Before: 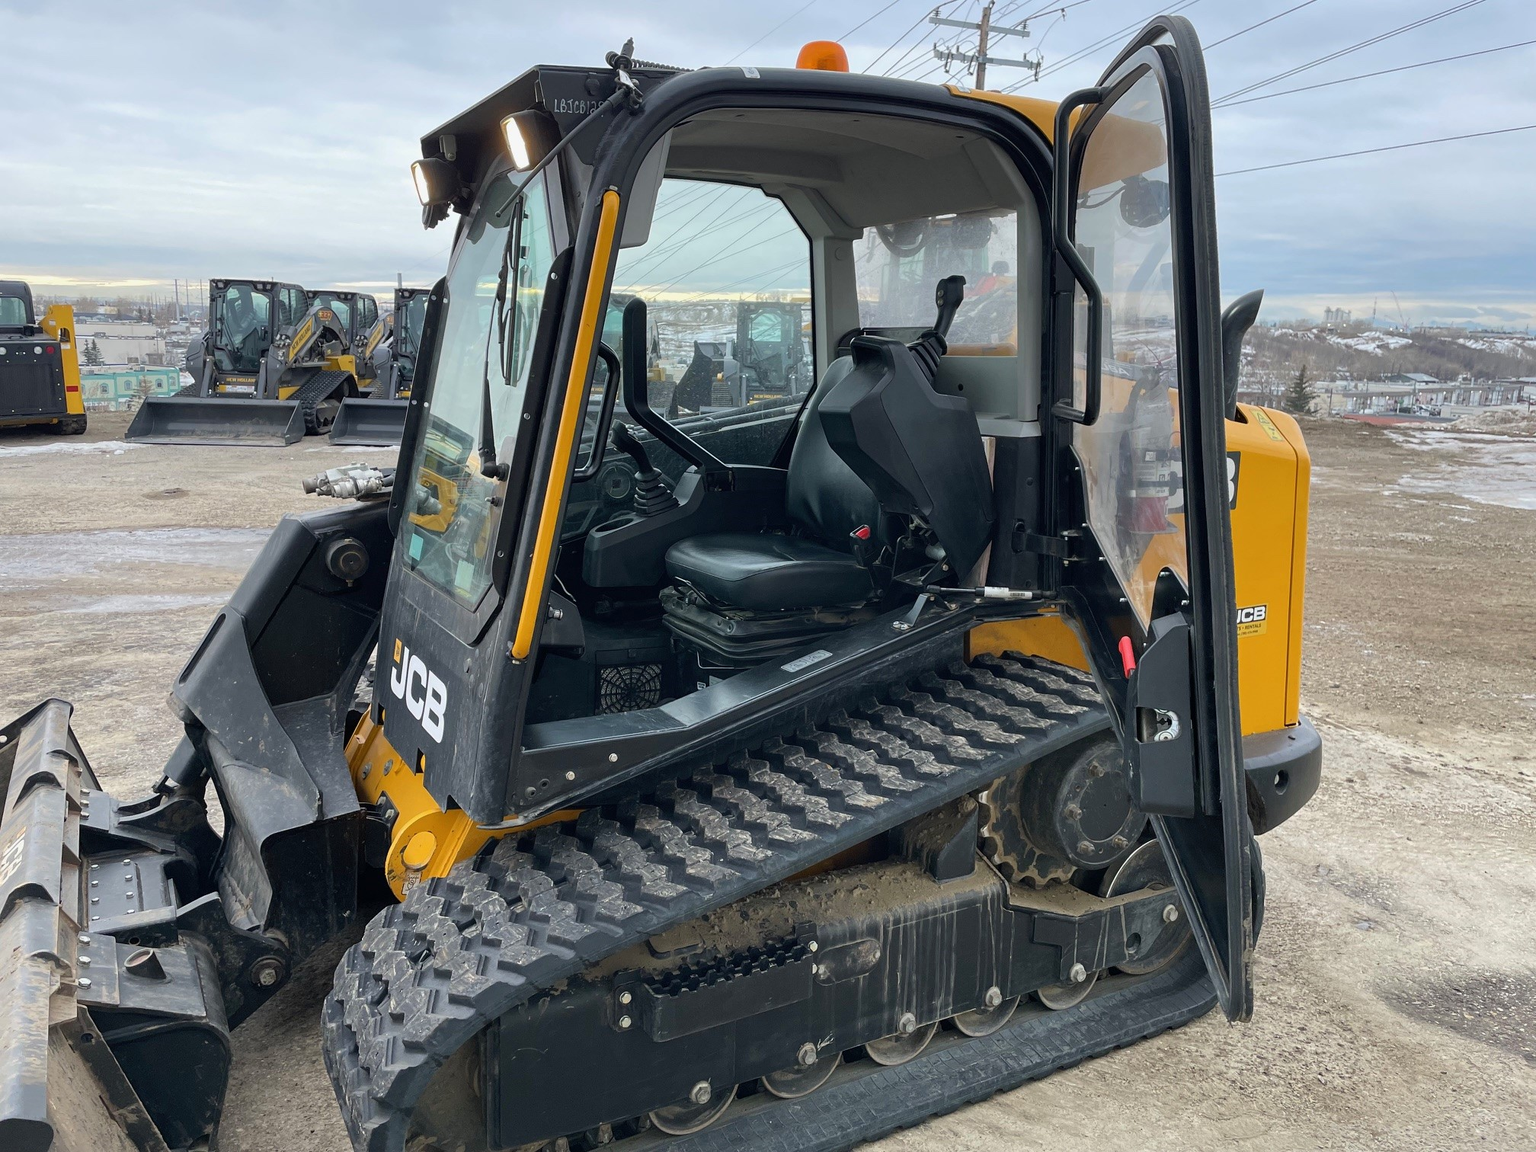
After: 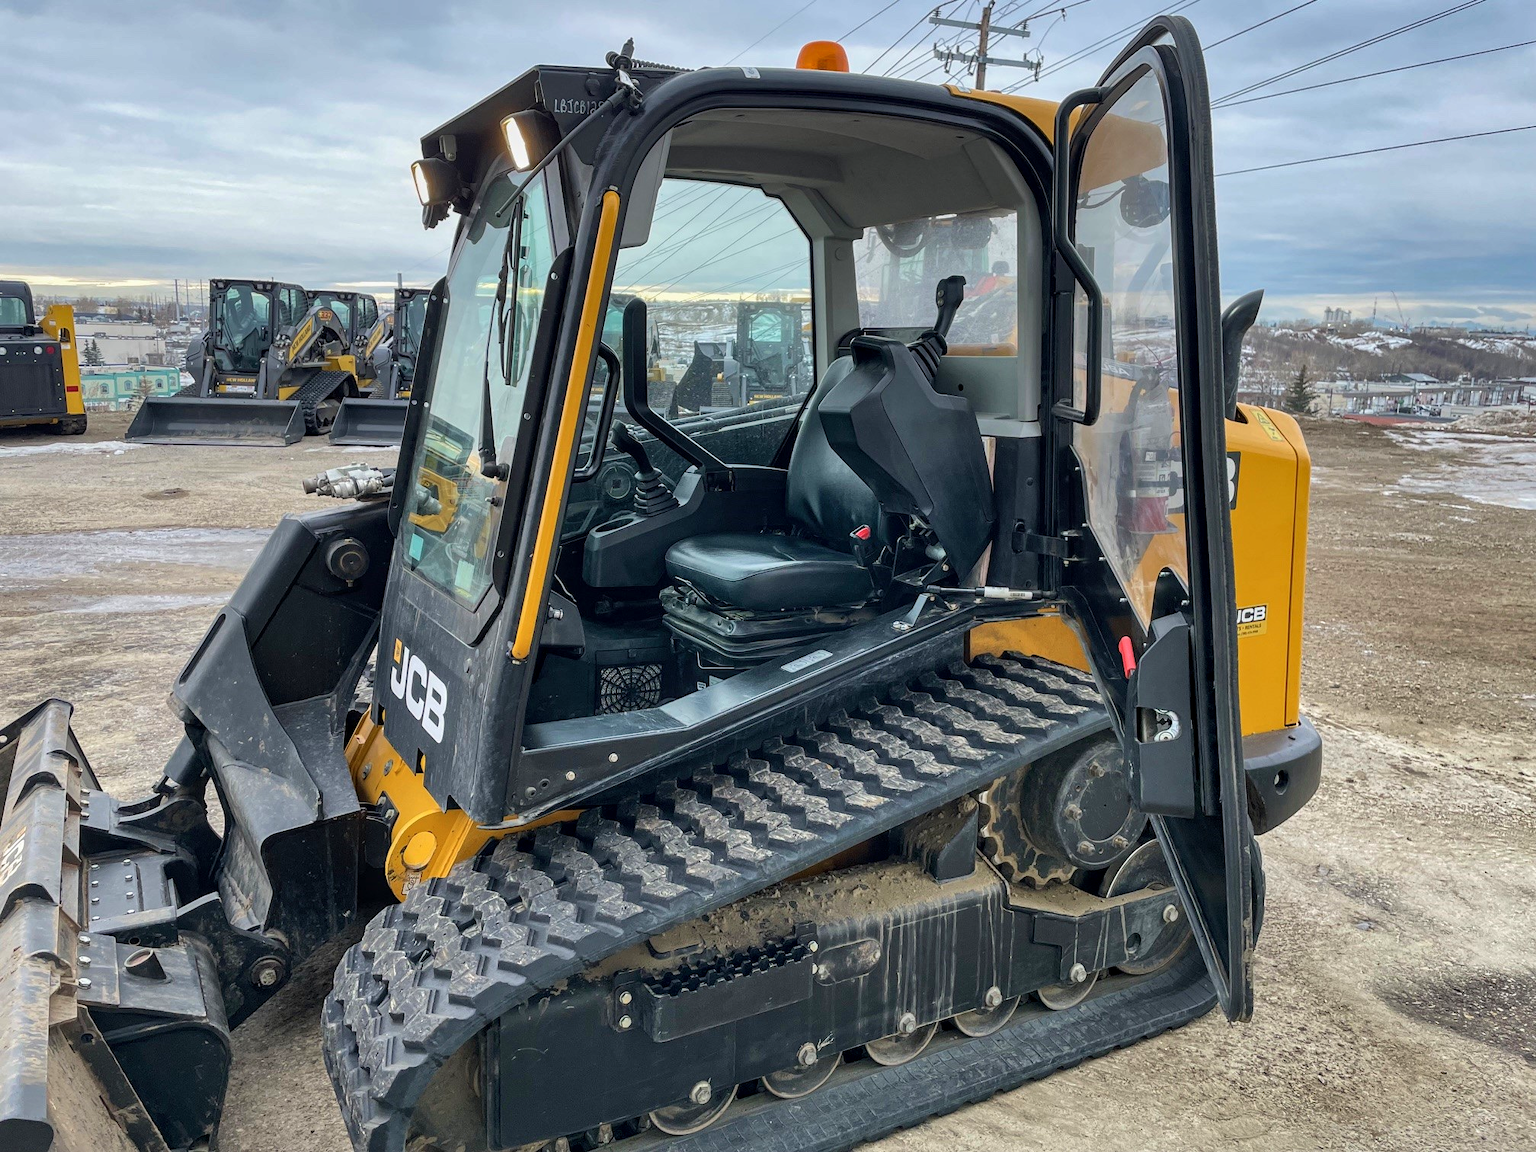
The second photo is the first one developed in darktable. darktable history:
local contrast: on, module defaults
velvia: strength 17.59%
shadows and highlights: low approximation 0.01, soften with gaussian
